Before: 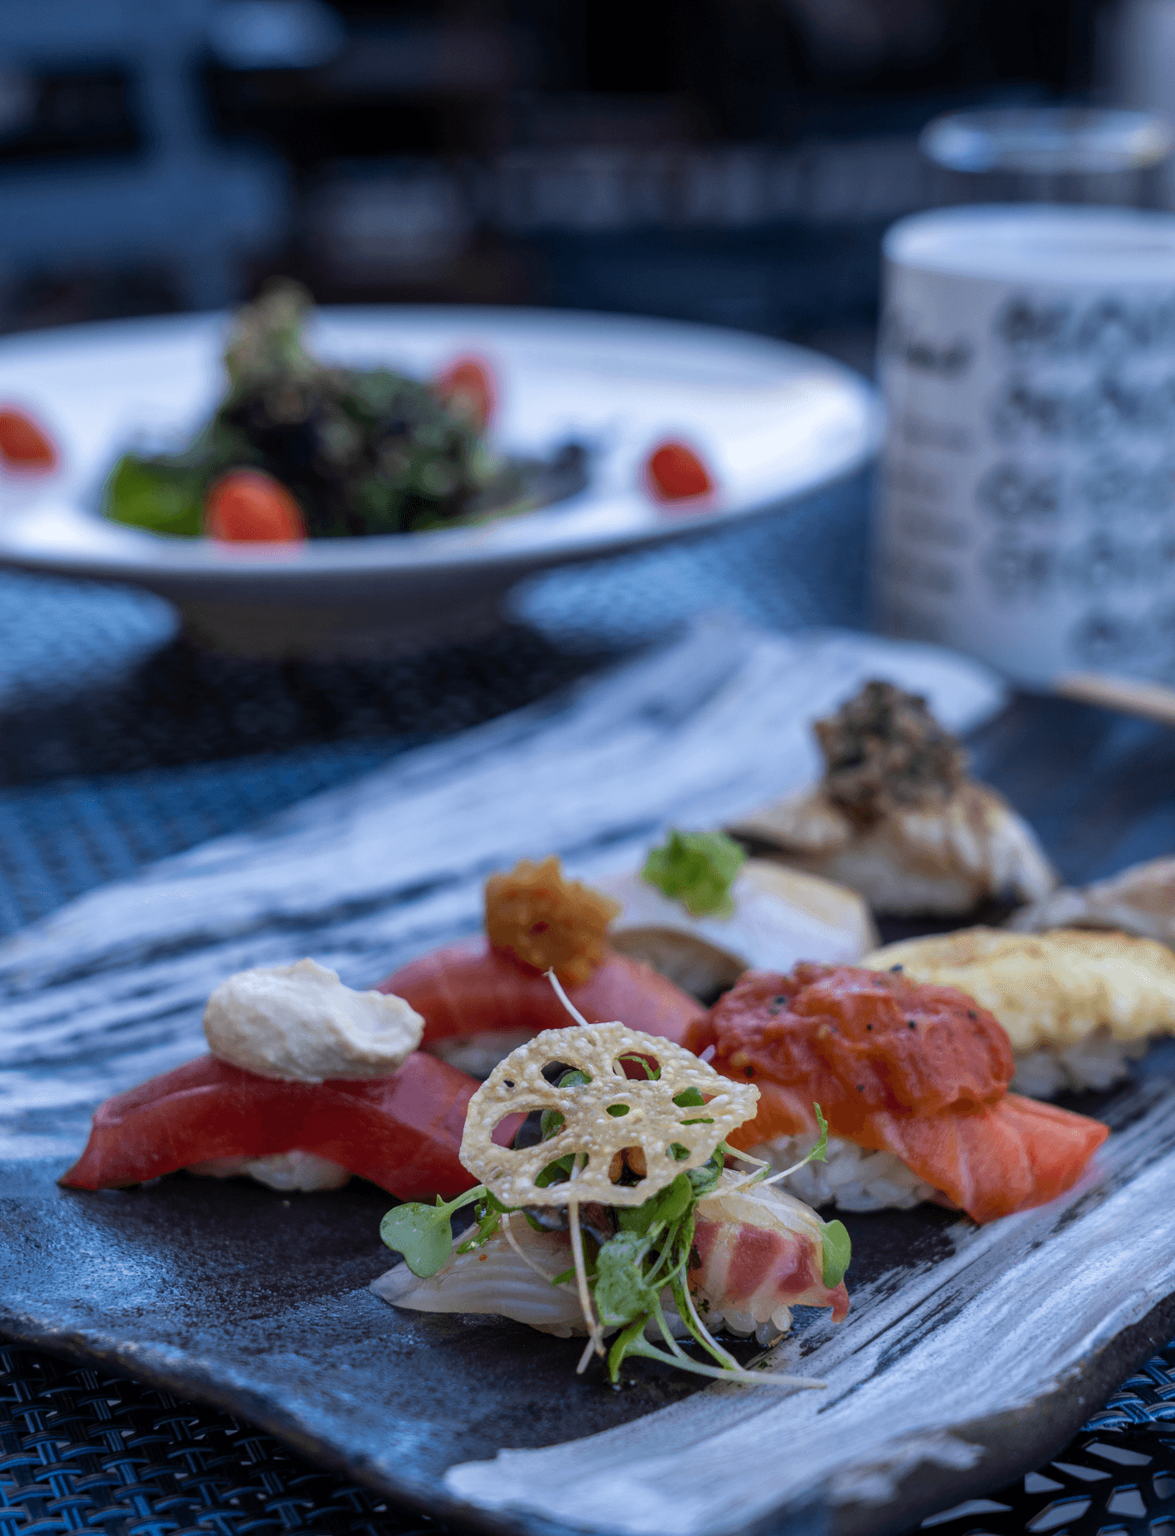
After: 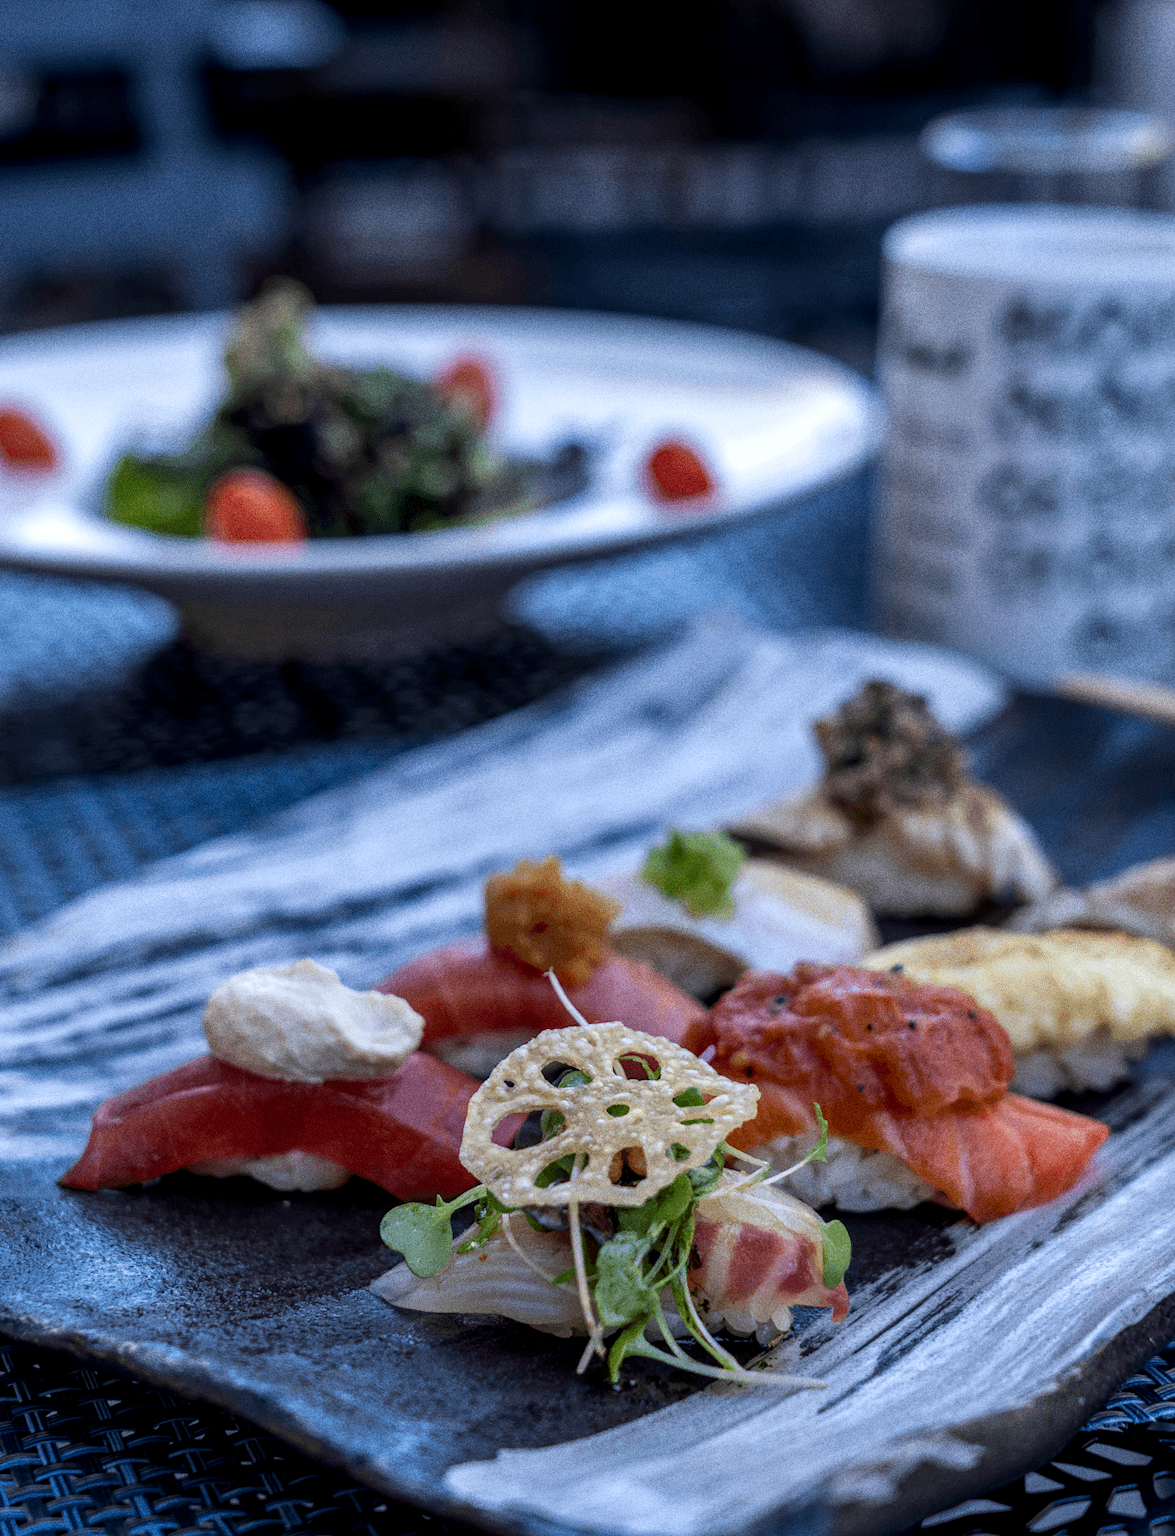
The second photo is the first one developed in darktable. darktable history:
grain: coarseness 0.09 ISO, strength 40%
local contrast: highlights 83%, shadows 81%
